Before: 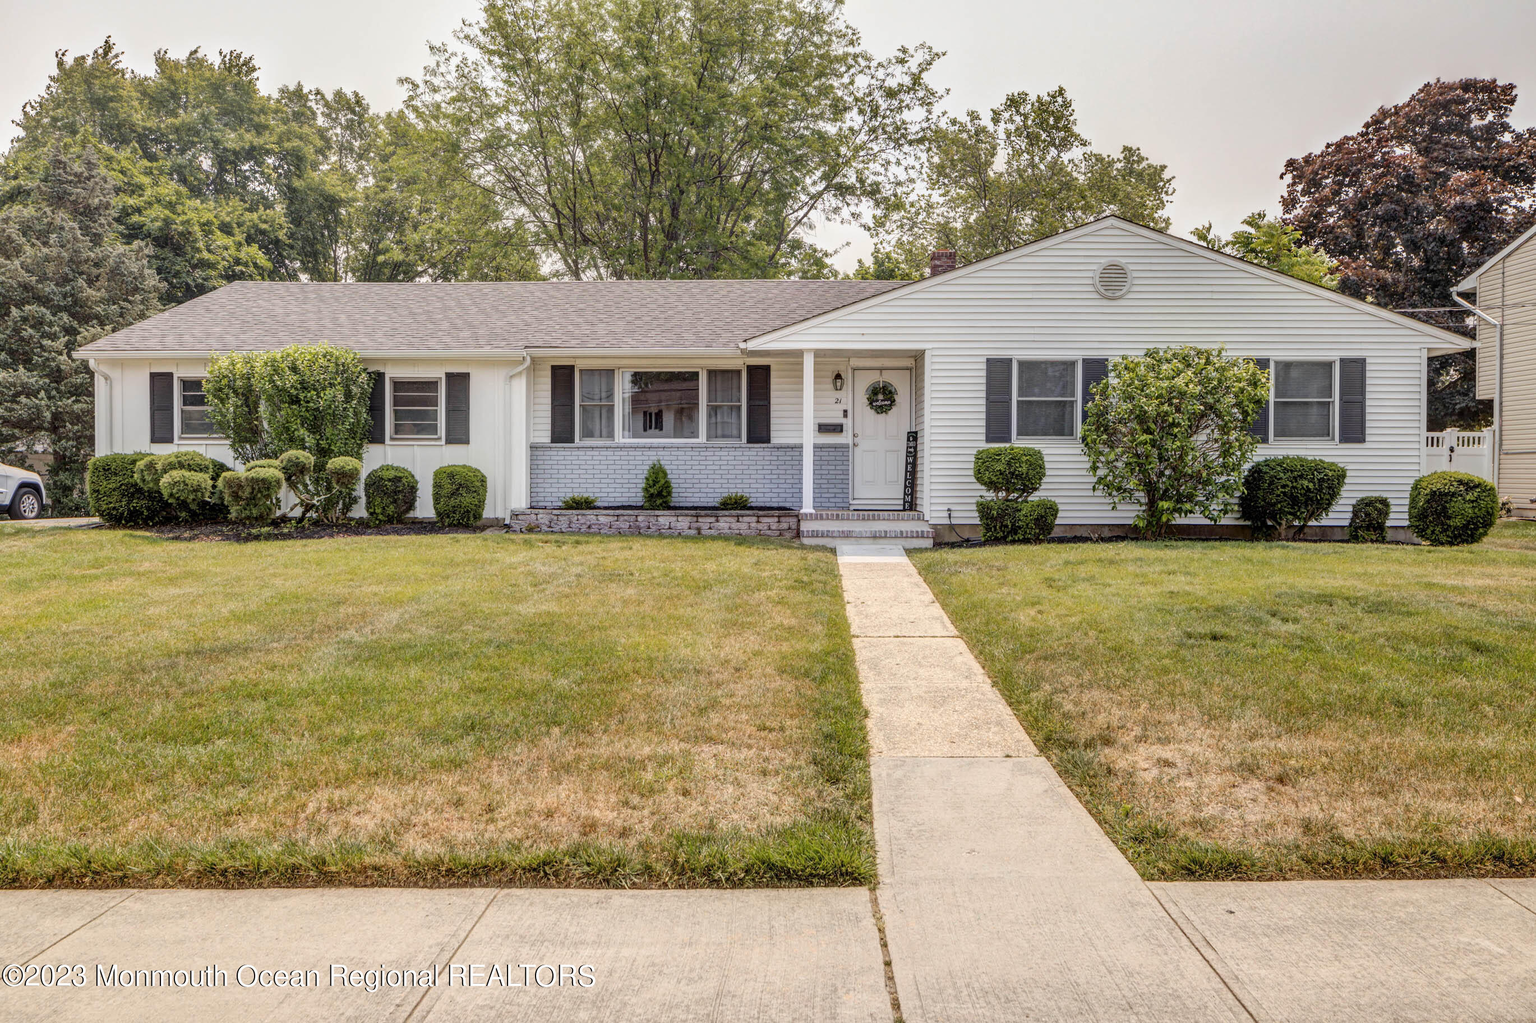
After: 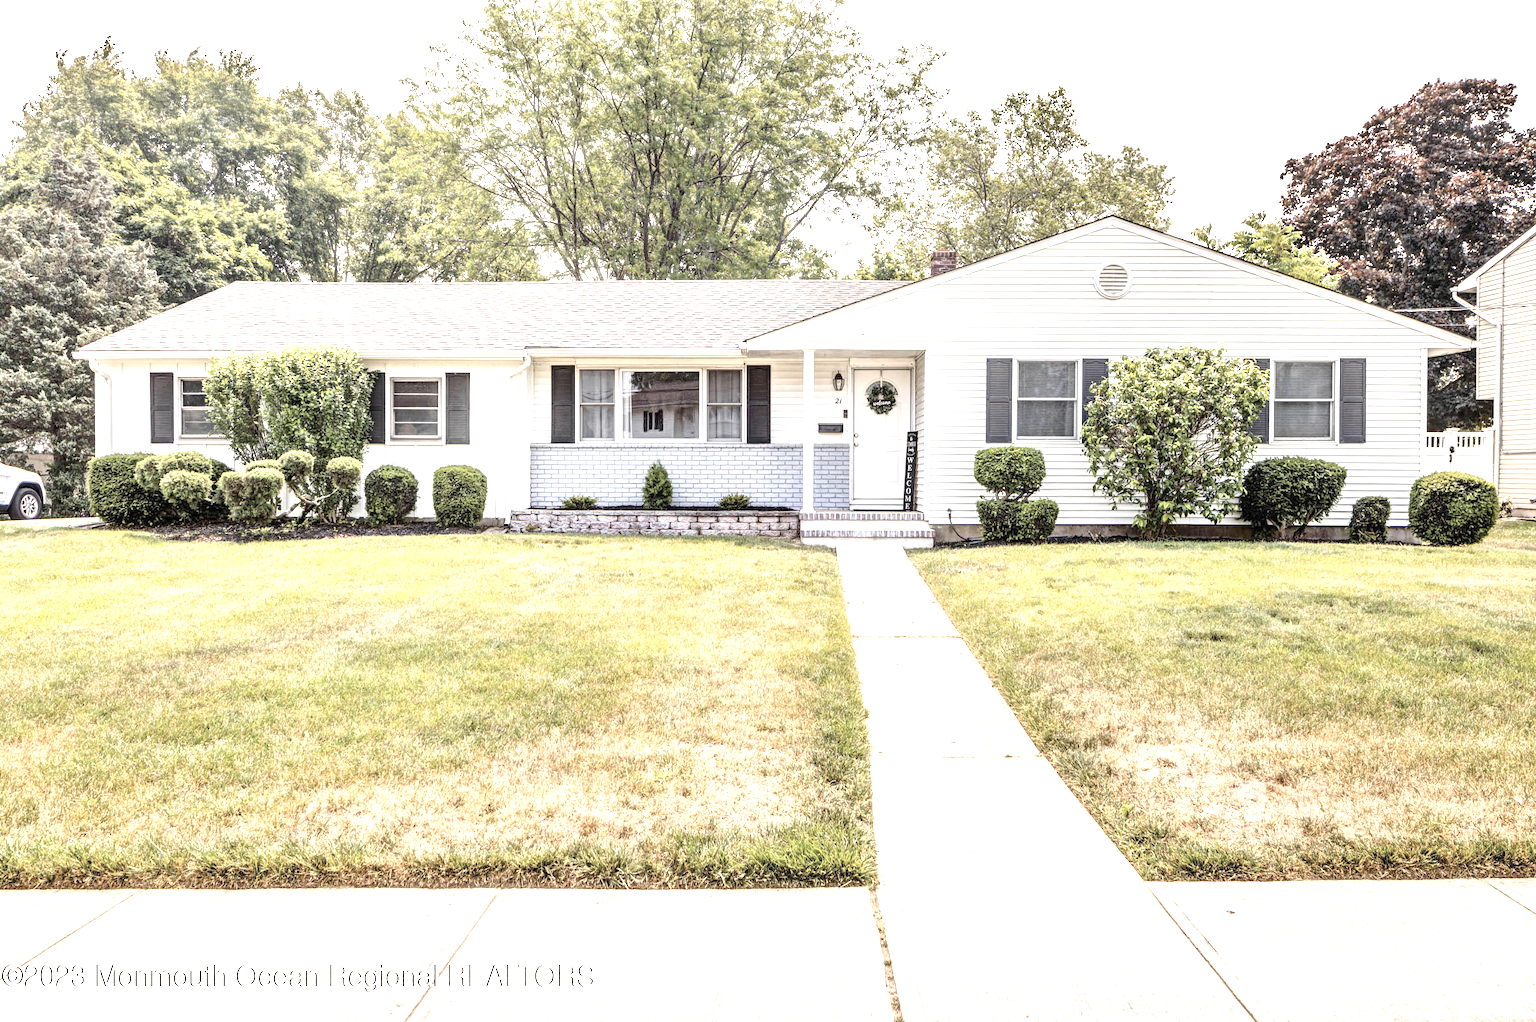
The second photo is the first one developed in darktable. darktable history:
contrast brightness saturation: contrast 0.105, saturation -0.357
exposure: black level correction 0, exposure 1.467 EV, compensate exposure bias true, compensate highlight preservation false
